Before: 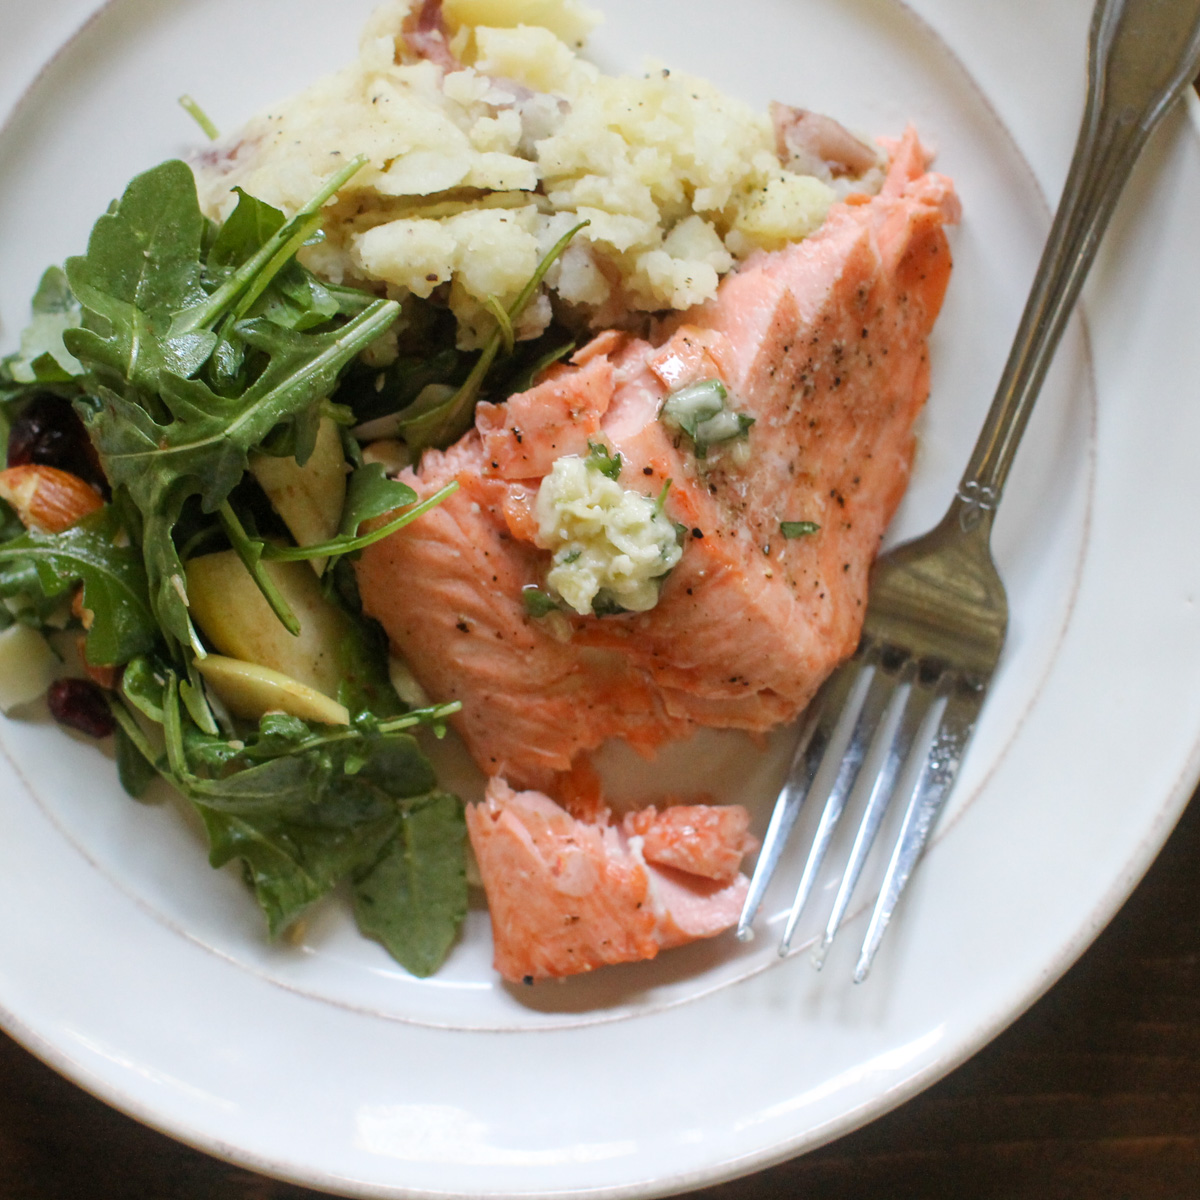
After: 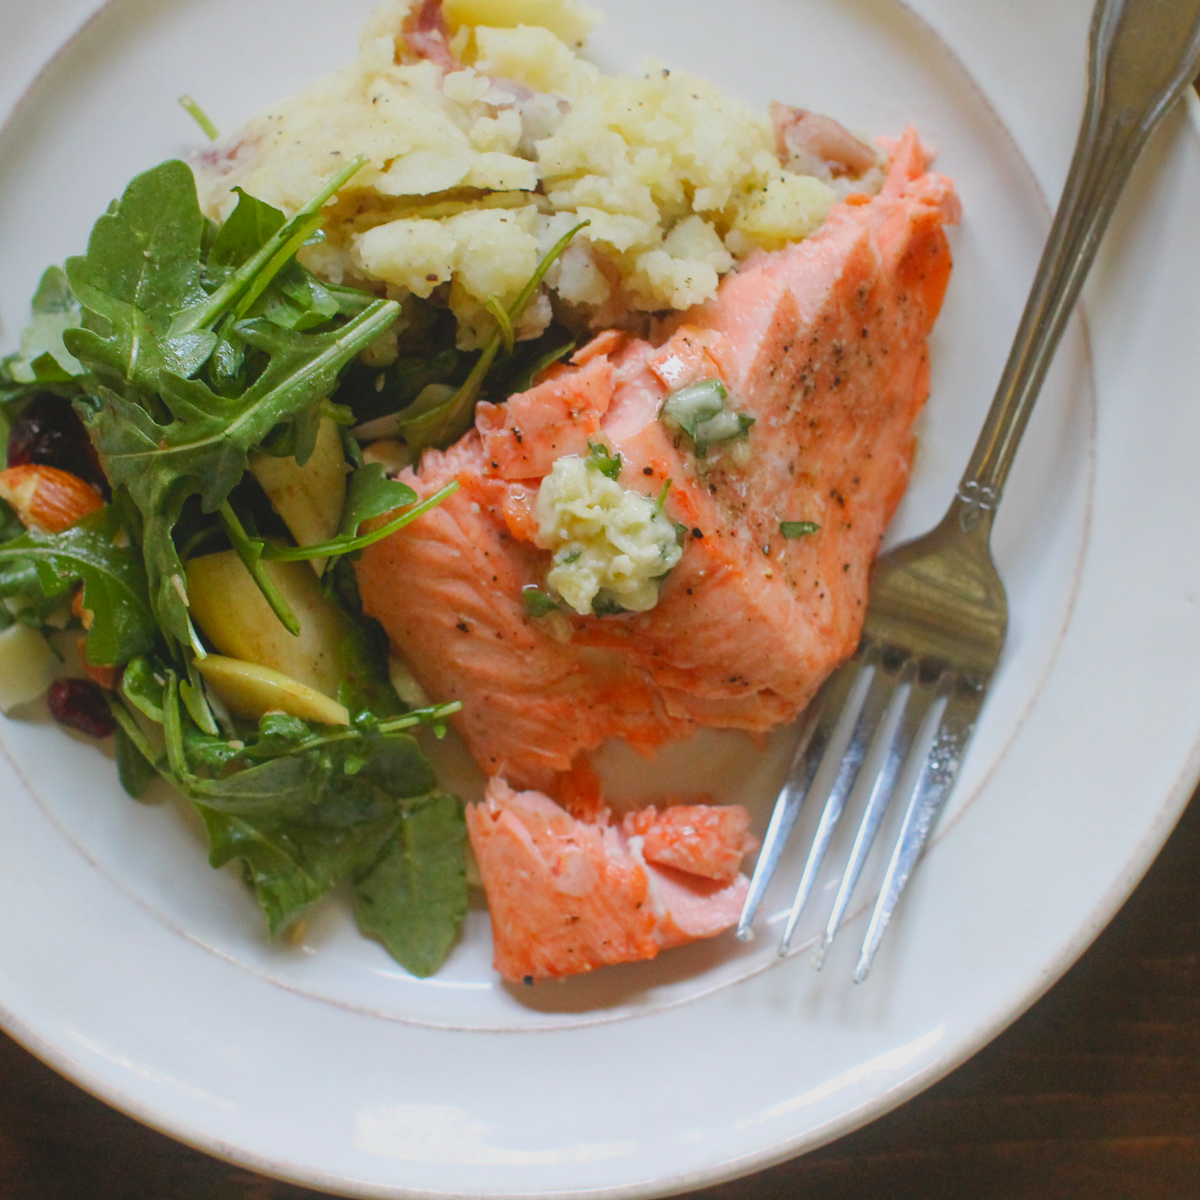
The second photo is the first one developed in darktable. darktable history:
contrast brightness saturation: contrast -0.178, saturation 0.186
